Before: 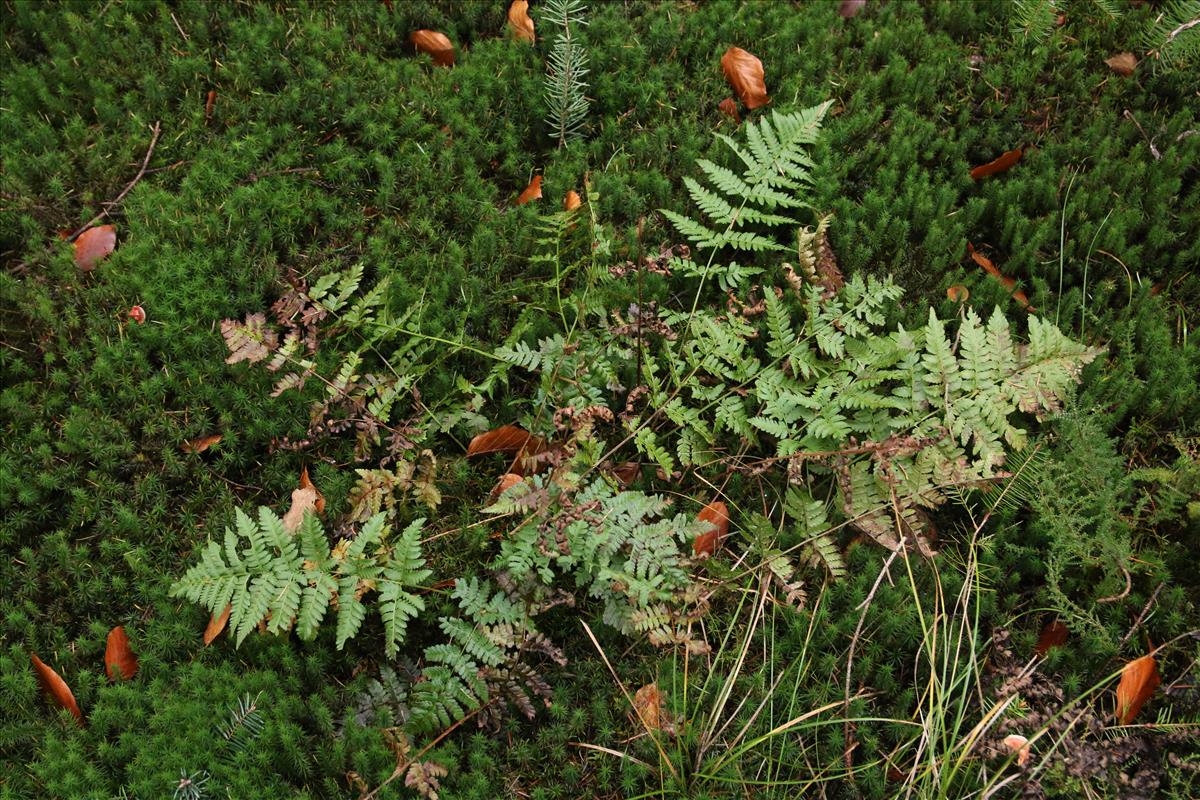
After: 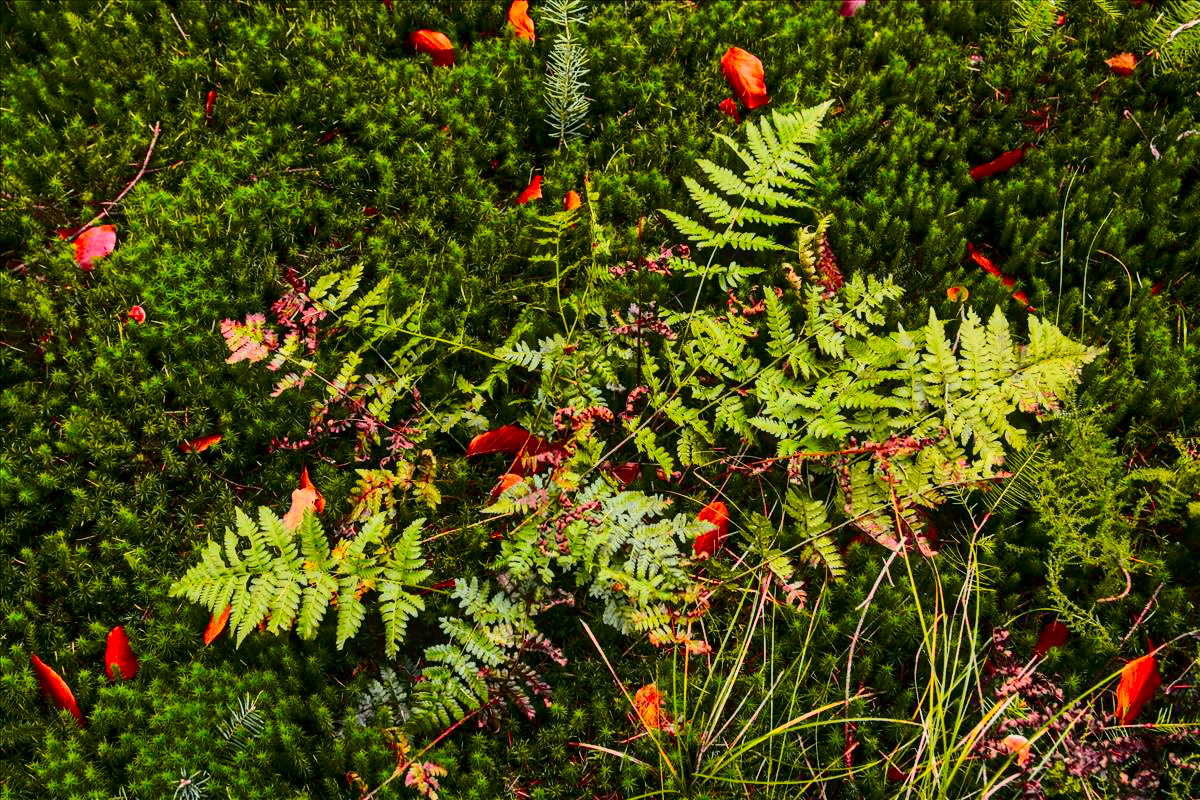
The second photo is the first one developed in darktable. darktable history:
contrast brightness saturation: contrast 0.26, brightness 0.02, saturation 0.87
local contrast: on, module defaults
tone curve: curves: ch0 [(0, 0) (0.23, 0.189) (0.486, 0.52) (0.822, 0.825) (0.994, 0.955)]; ch1 [(0, 0) (0.226, 0.261) (0.379, 0.442) (0.469, 0.468) (0.495, 0.498) (0.514, 0.509) (0.561, 0.603) (0.59, 0.656) (1, 1)]; ch2 [(0, 0) (0.269, 0.299) (0.459, 0.43) (0.498, 0.5) (0.523, 0.52) (0.586, 0.569) (0.635, 0.617) (0.659, 0.681) (0.718, 0.764) (1, 1)], color space Lab, independent channels, preserve colors none
shadows and highlights: radius 118.69, shadows 42.21, highlights -61.56, soften with gaussian
